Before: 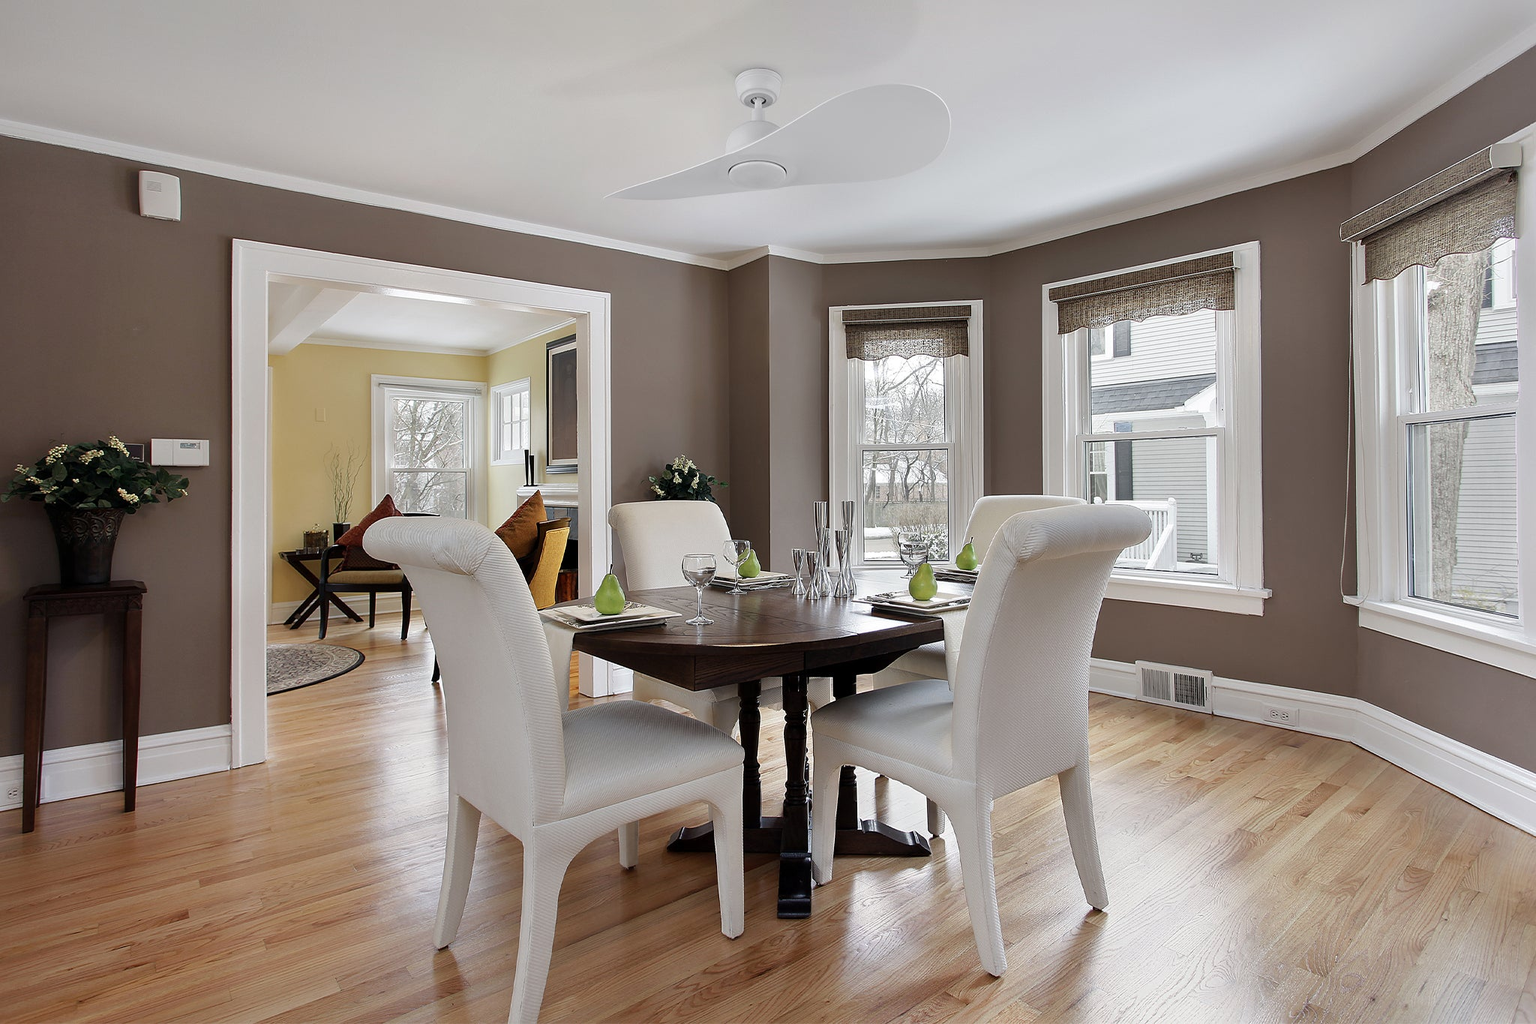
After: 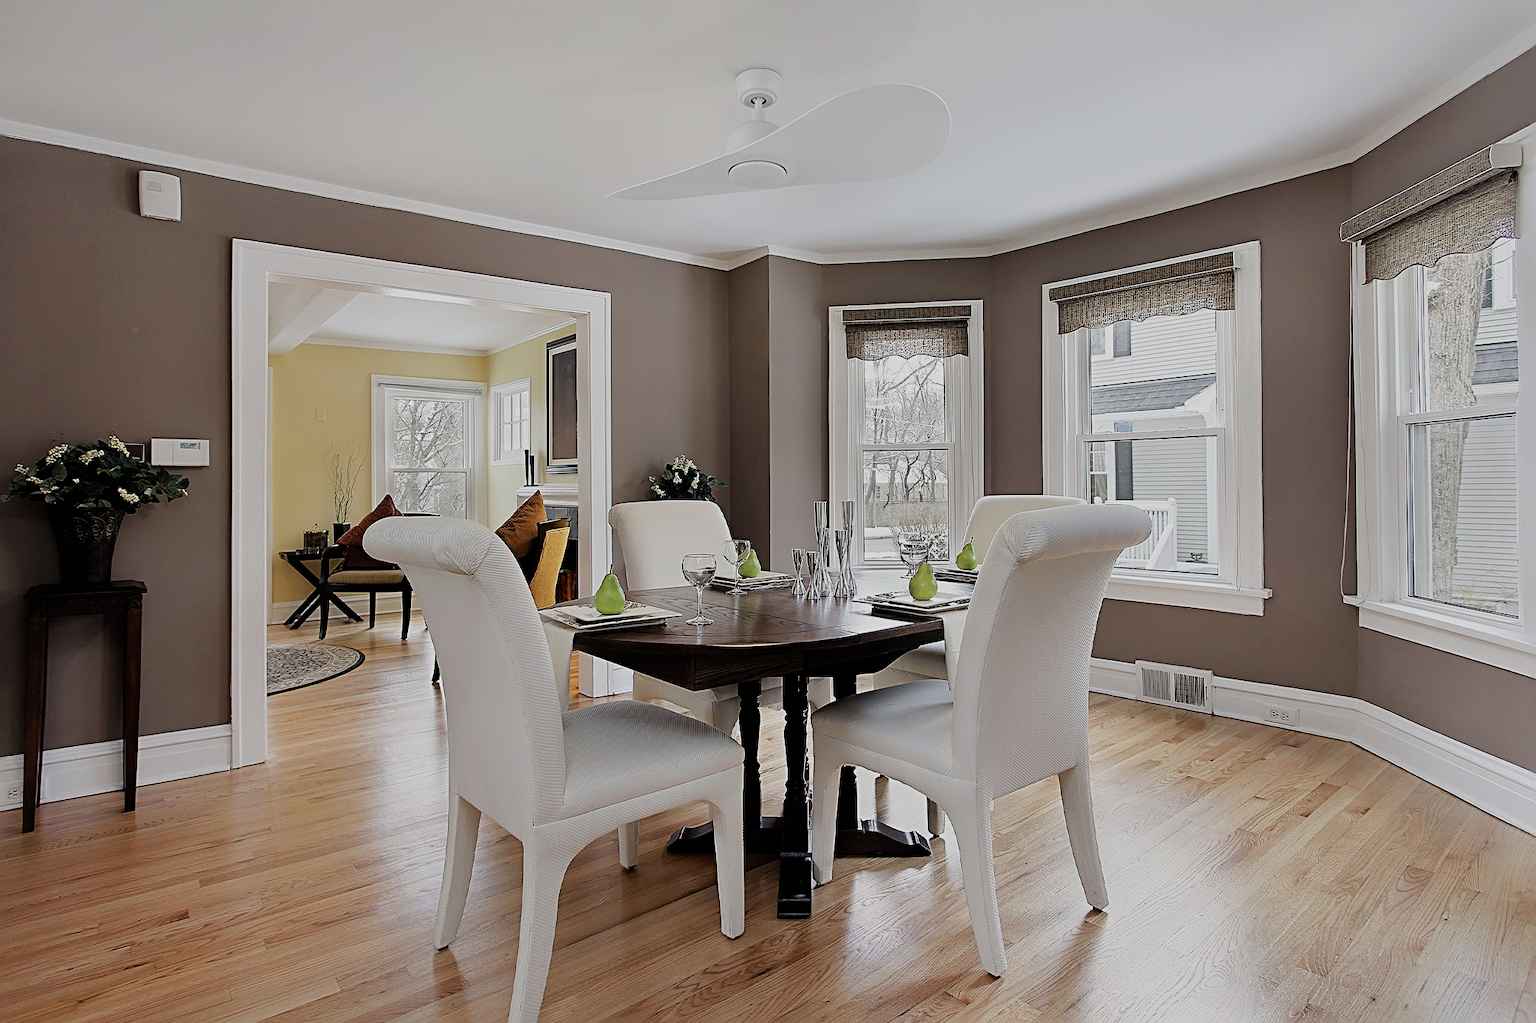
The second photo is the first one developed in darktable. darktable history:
sharpen: radius 3.116
filmic rgb: black relative exposure -7.65 EV, white relative exposure 4.56 EV, threshold 3.01 EV, hardness 3.61, enable highlight reconstruction true
